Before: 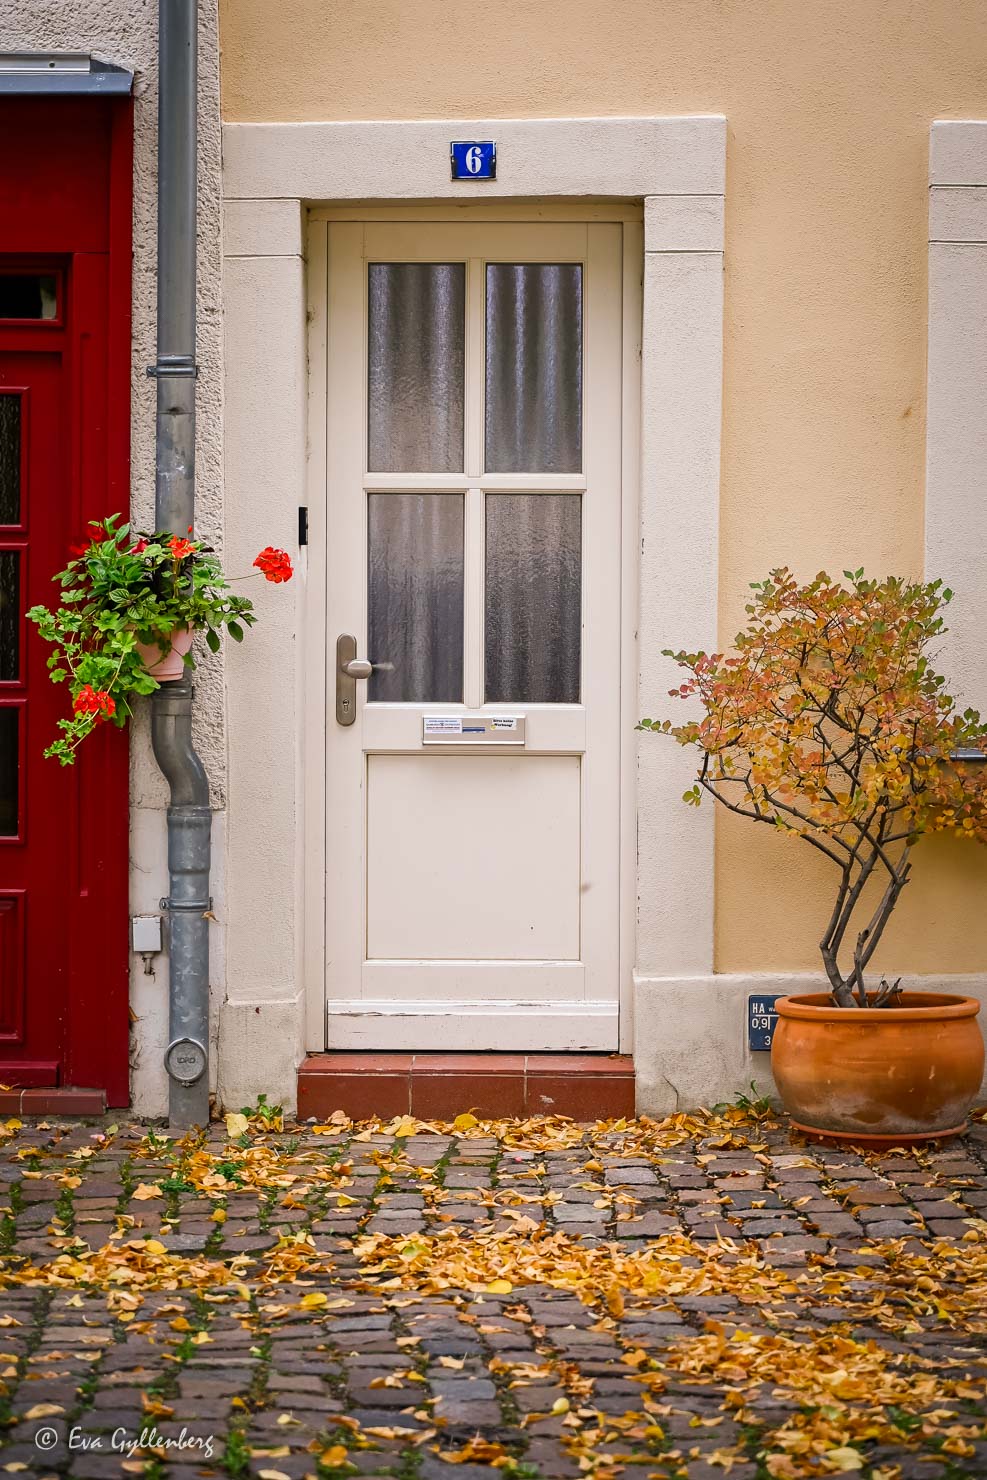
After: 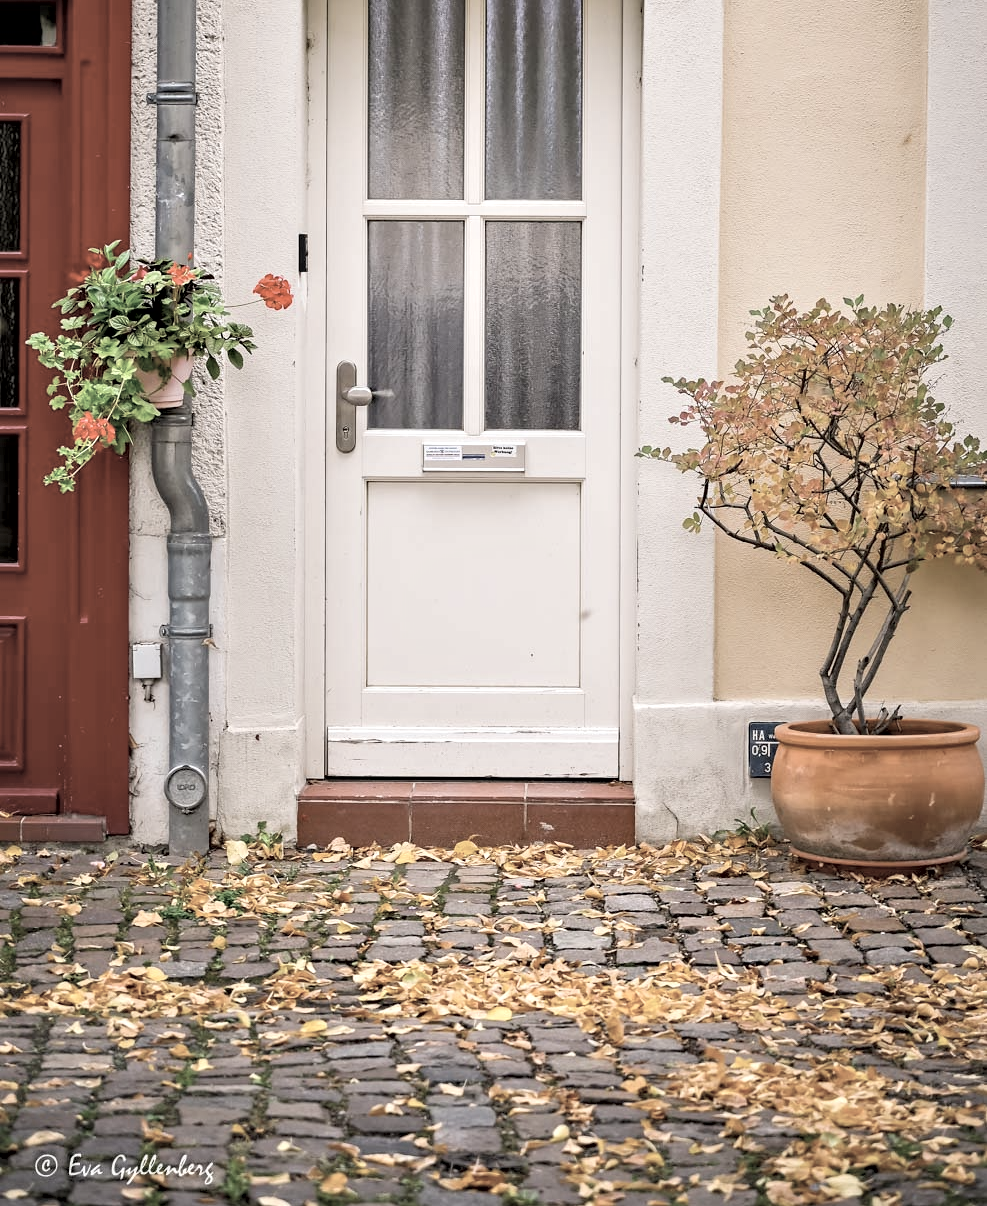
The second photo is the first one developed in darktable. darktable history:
contrast equalizer: y [[0.546, 0.552, 0.554, 0.554, 0.552, 0.546], [0.5 ×6], [0.5 ×6], [0 ×6], [0 ×6]]
contrast brightness saturation: brightness 0.18, saturation -0.5
exposure: exposure 0.128 EV, compensate highlight preservation false
crop and rotate: top 18.507%
